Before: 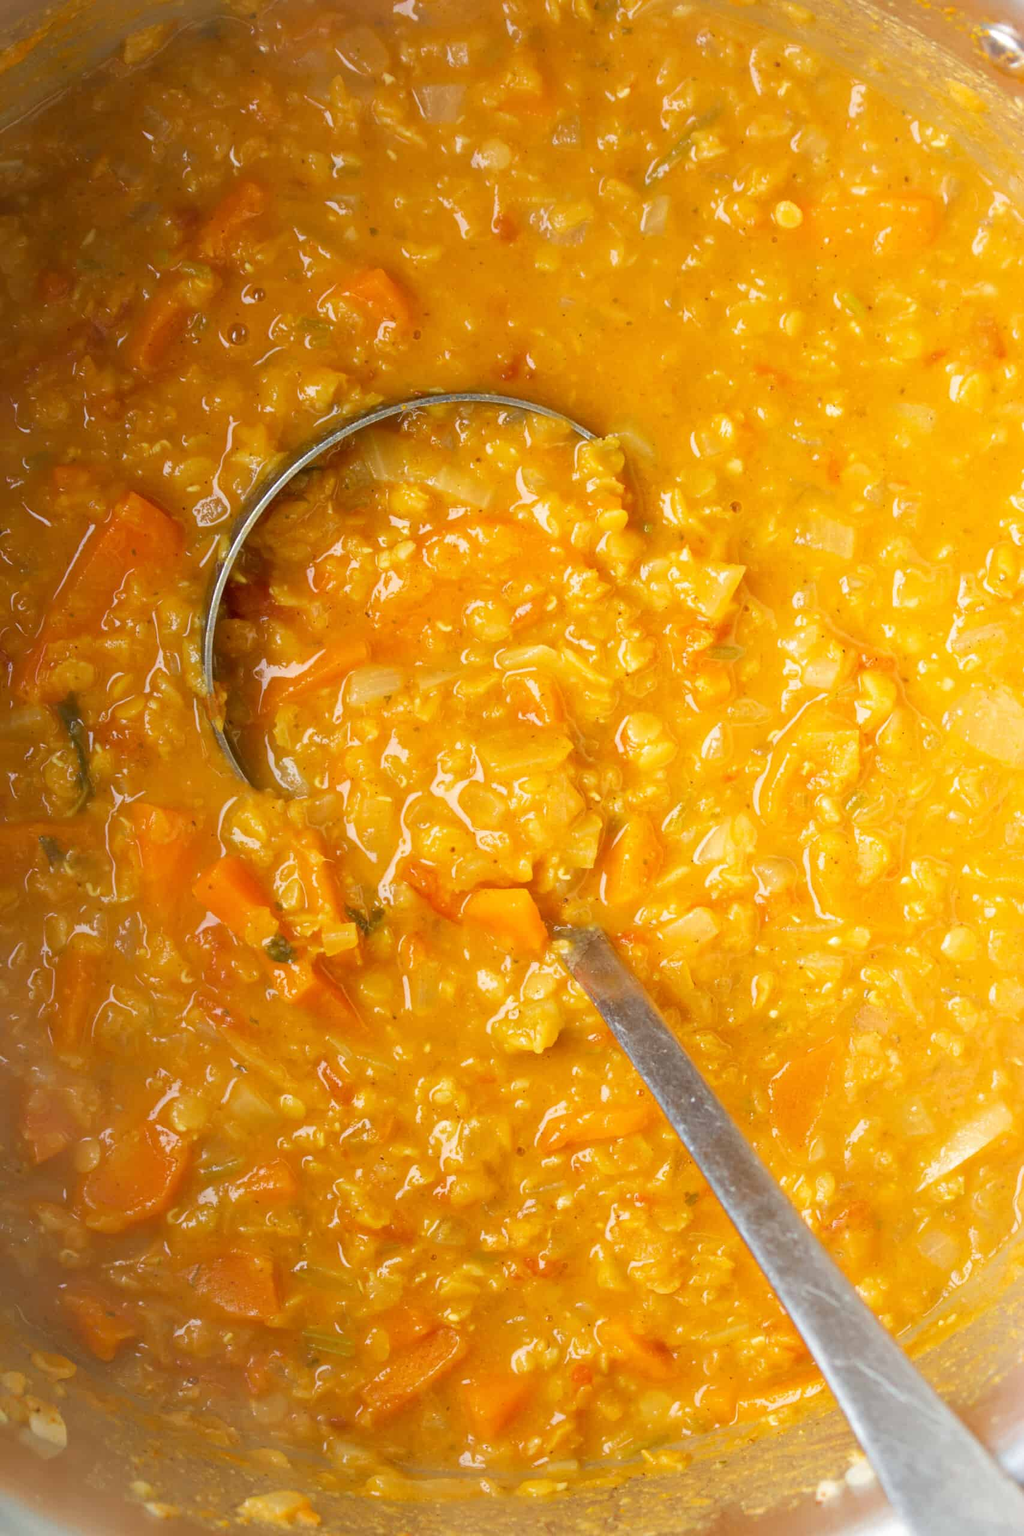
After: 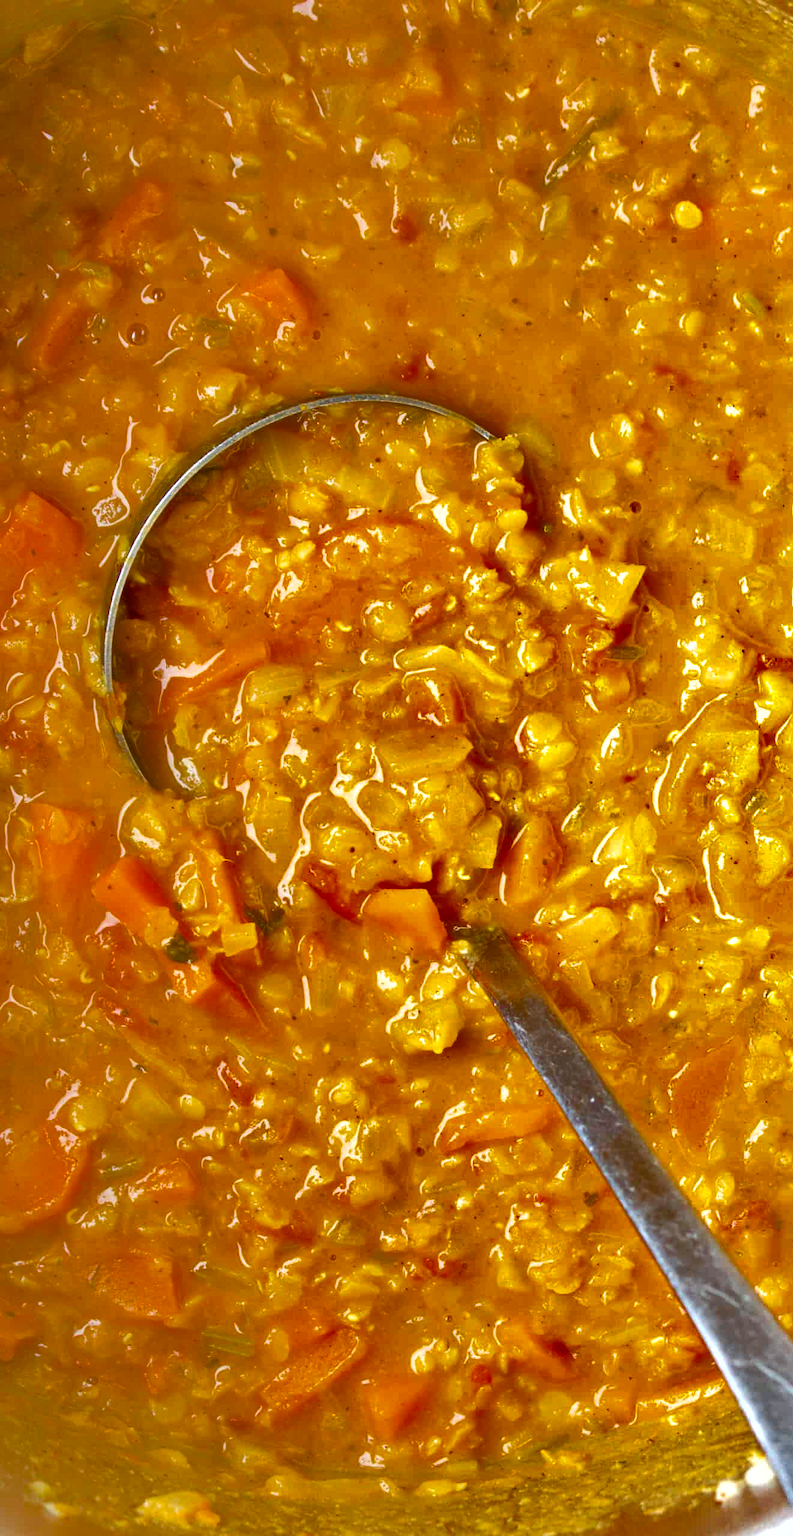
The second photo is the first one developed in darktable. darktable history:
shadows and highlights: shadows 80.73, white point adjustment -9.07, highlights -61.46, soften with gaussian
crop: left 9.88%, right 12.664%
white balance: red 0.967, blue 1.049
color balance rgb: linear chroma grading › shadows -2.2%, linear chroma grading › highlights -15%, linear chroma grading › global chroma -10%, linear chroma grading › mid-tones -10%, perceptual saturation grading › global saturation 45%, perceptual saturation grading › highlights -50%, perceptual saturation grading › shadows 30%, perceptual brilliance grading › global brilliance 18%, global vibrance 45%
